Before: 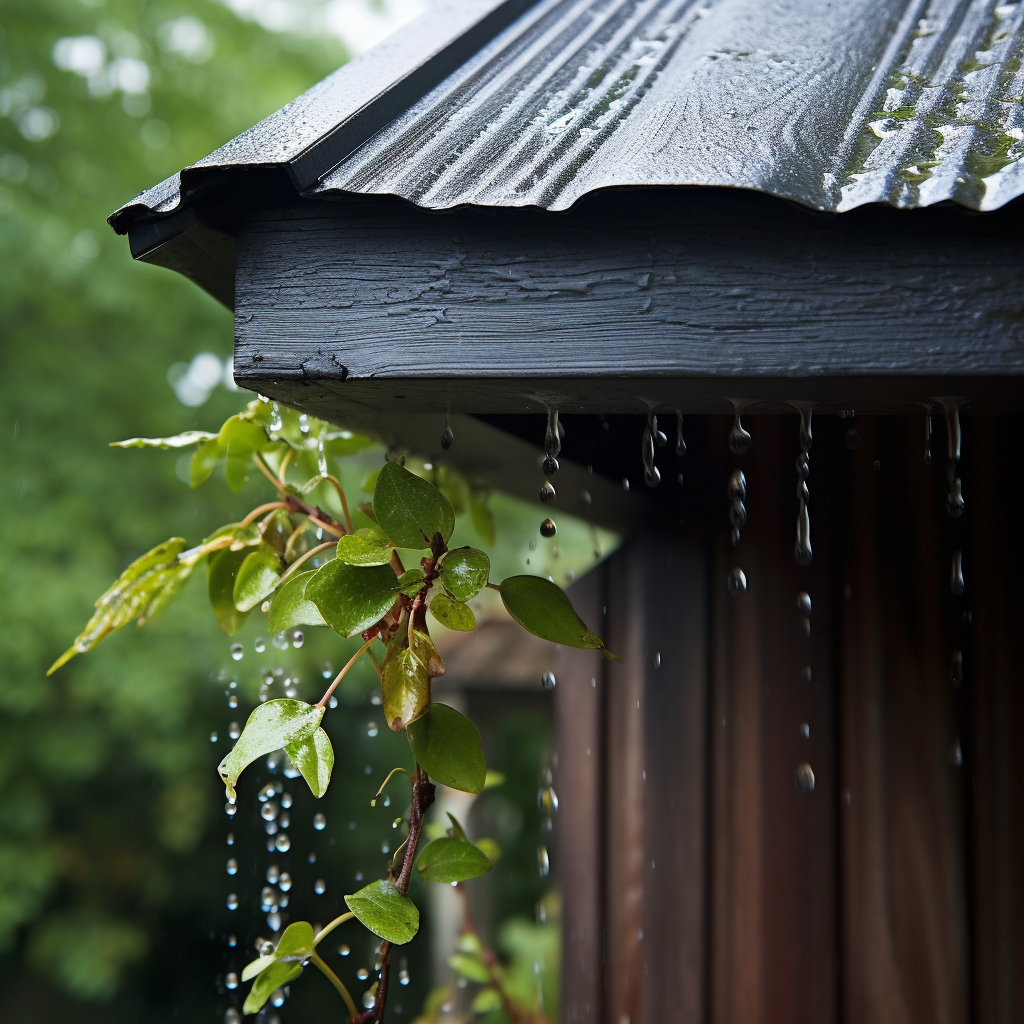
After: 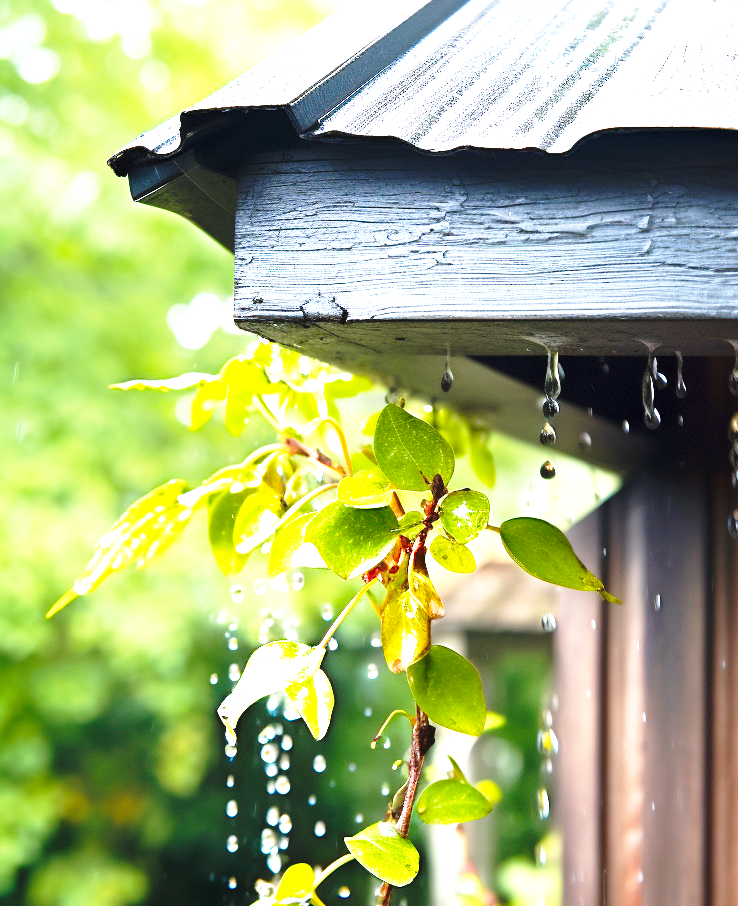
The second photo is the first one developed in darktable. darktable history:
exposure: black level correction 0, exposure 1.887 EV, compensate exposure bias true, compensate highlight preservation false
crop: top 5.739%, right 27.883%, bottom 5.723%
color balance rgb: perceptual saturation grading › global saturation 25.211%, perceptual brilliance grading › highlights 10.211%, perceptual brilliance grading › shadows -4.846%
base curve: curves: ch0 [(0, 0) (0.032, 0.037) (0.105, 0.228) (0.435, 0.76) (0.856, 0.983) (1, 1)], preserve colors none
